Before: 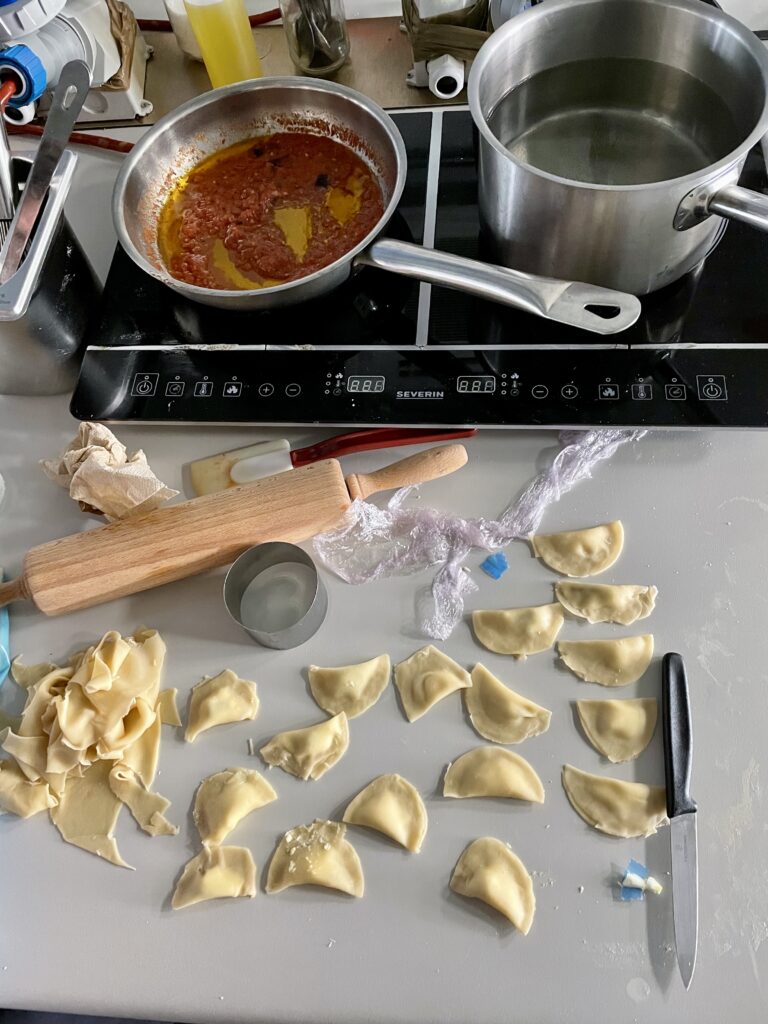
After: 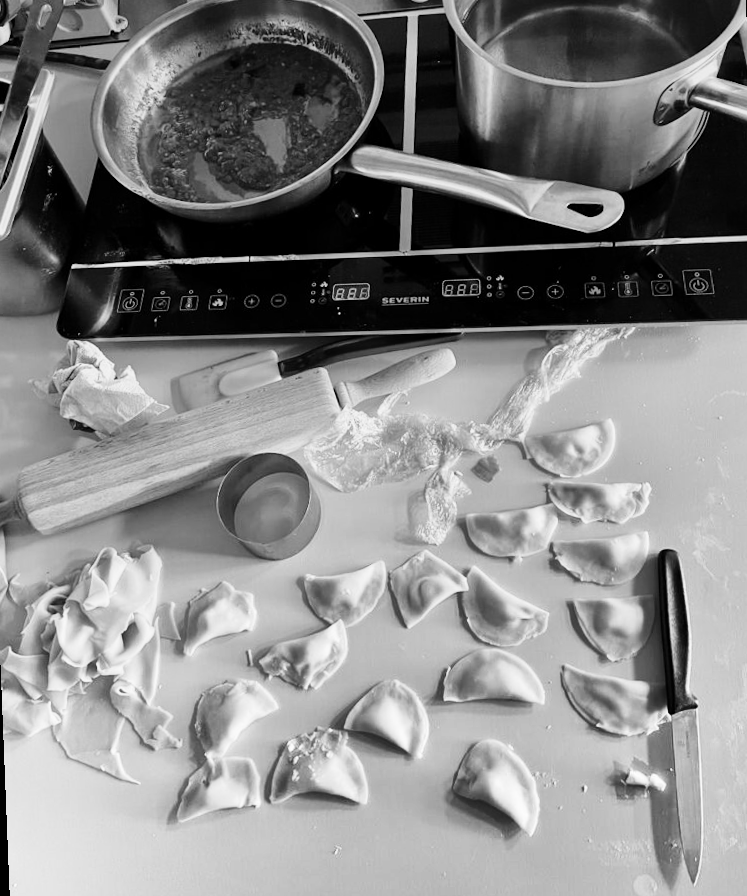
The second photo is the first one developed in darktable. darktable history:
monochrome: on, module defaults
color balance rgb: linear chroma grading › global chroma 15%, perceptual saturation grading › global saturation 30%
rotate and perspective: rotation -2.12°, lens shift (vertical) 0.009, lens shift (horizontal) -0.008, automatic cropping original format, crop left 0.036, crop right 0.964, crop top 0.05, crop bottom 0.959
base curve: curves: ch0 [(0, 0) (0.028, 0.03) (0.121, 0.232) (0.46, 0.748) (0.859, 0.968) (1, 1)], preserve colors none
crop and rotate: top 6.25%
graduated density: hue 238.83°, saturation 50%
shadows and highlights: radius 108.52, shadows 23.73, highlights -59.32, low approximation 0.01, soften with gaussian
